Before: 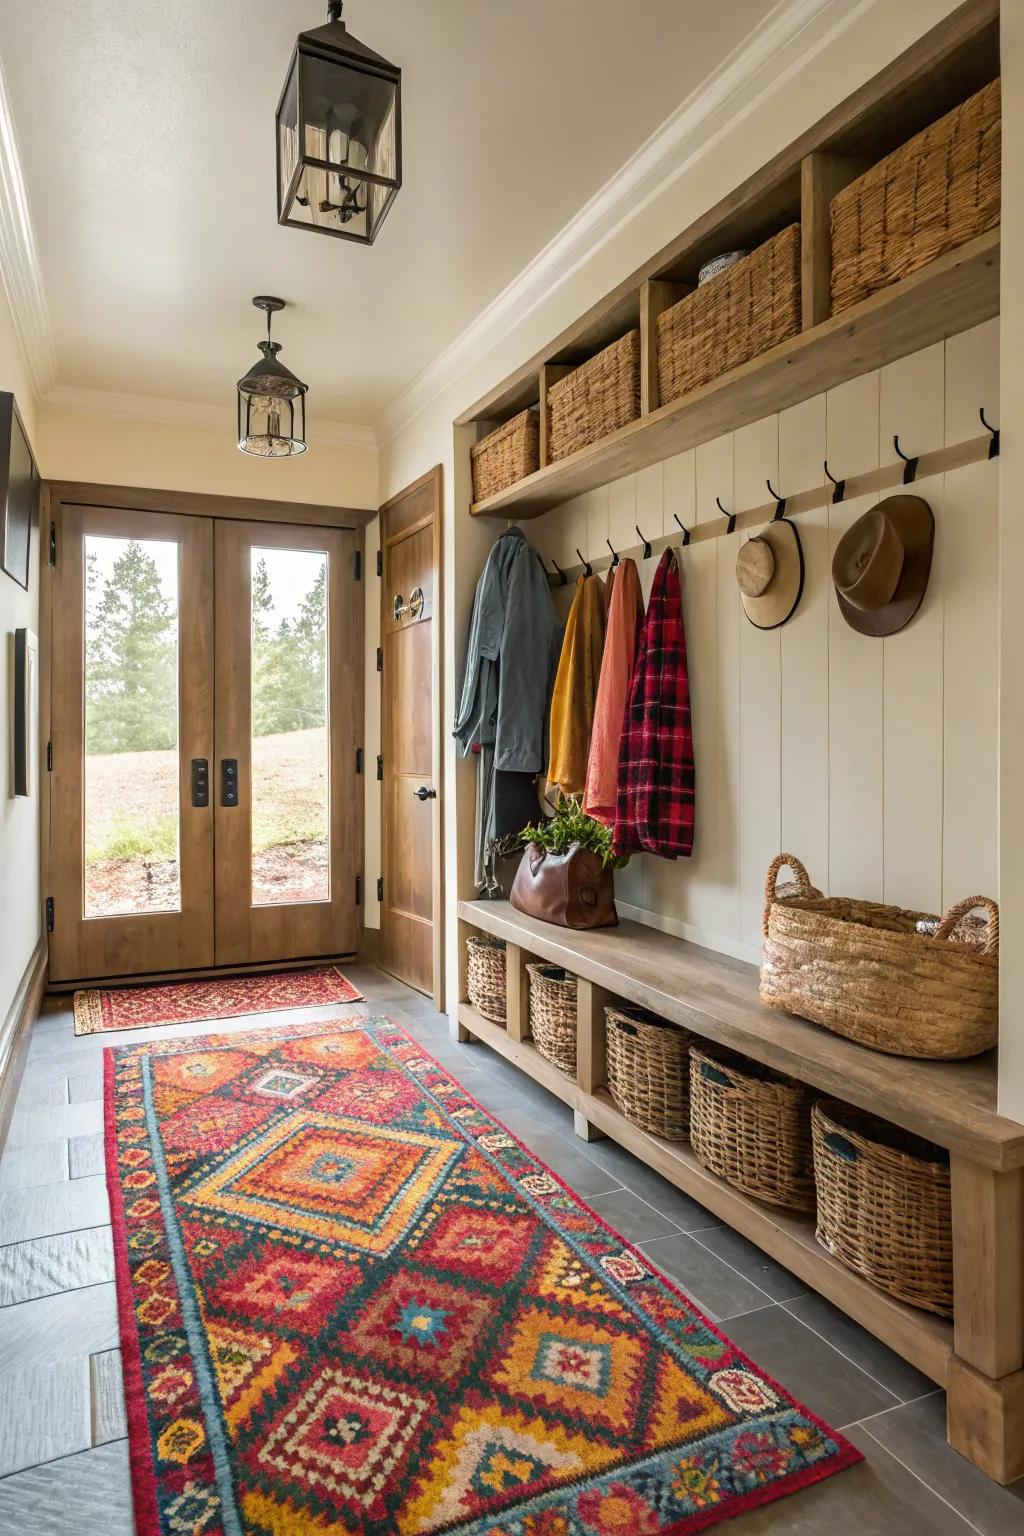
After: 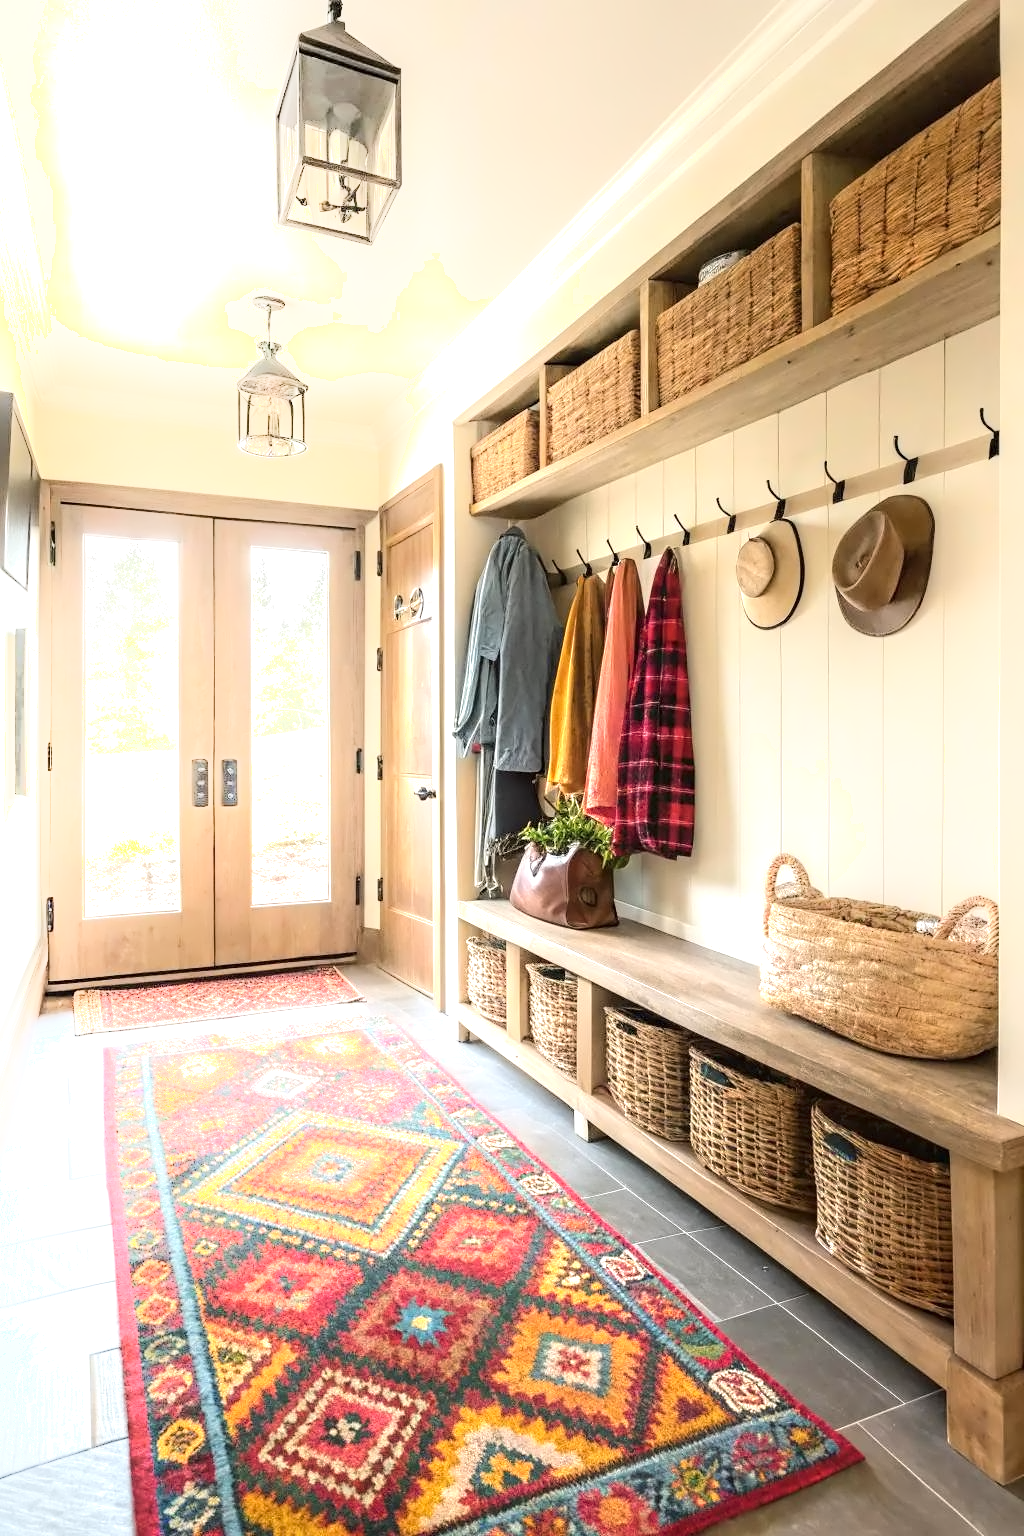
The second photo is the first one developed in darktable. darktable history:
exposure: exposure 1 EV, compensate highlight preservation false
shadows and highlights: highlights 70.7, soften with gaussian
contrast equalizer: y [[0.5 ×4, 0.524, 0.59], [0.5 ×6], [0.5 ×6], [0, 0, 0, 0.01, 0.045, 0.012], [0, 0, 0, 0.044, 0.195, 0.131]]
